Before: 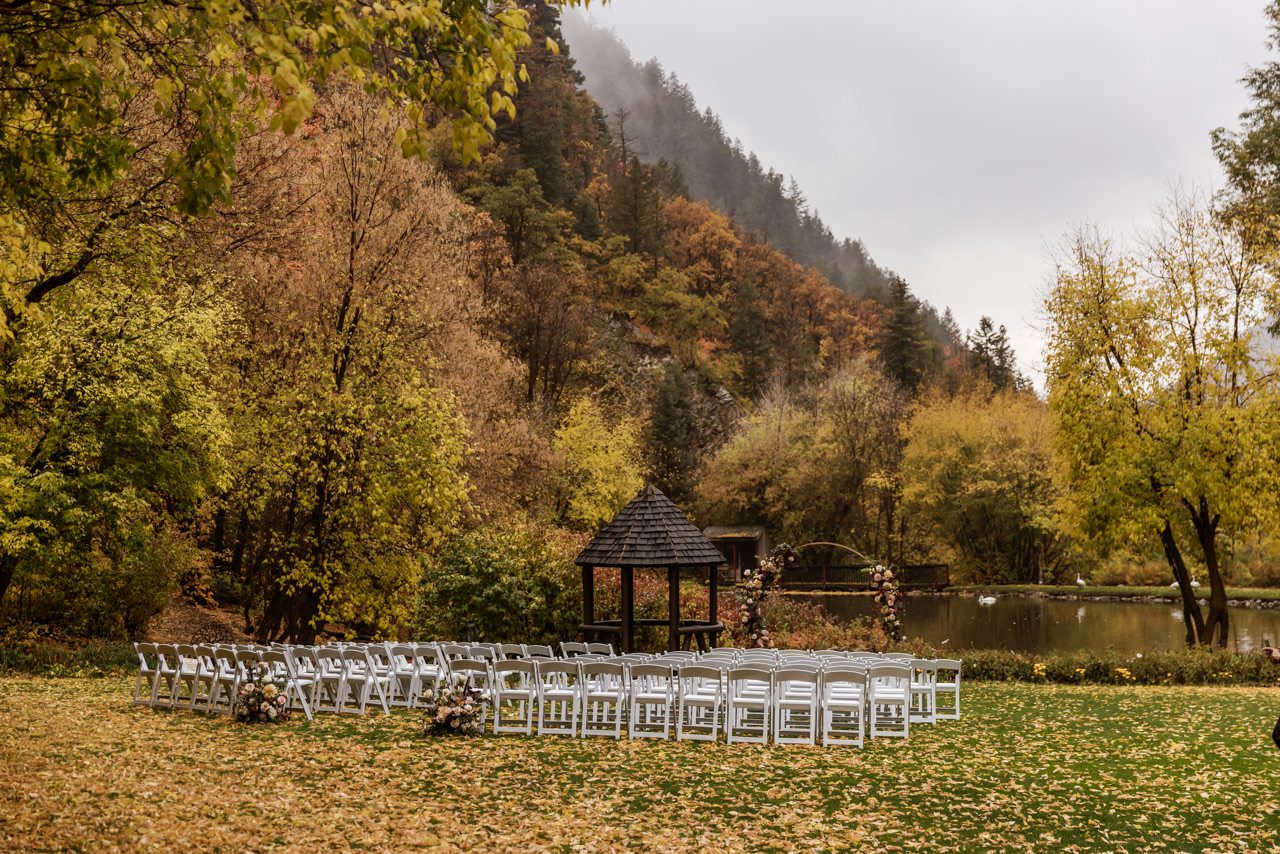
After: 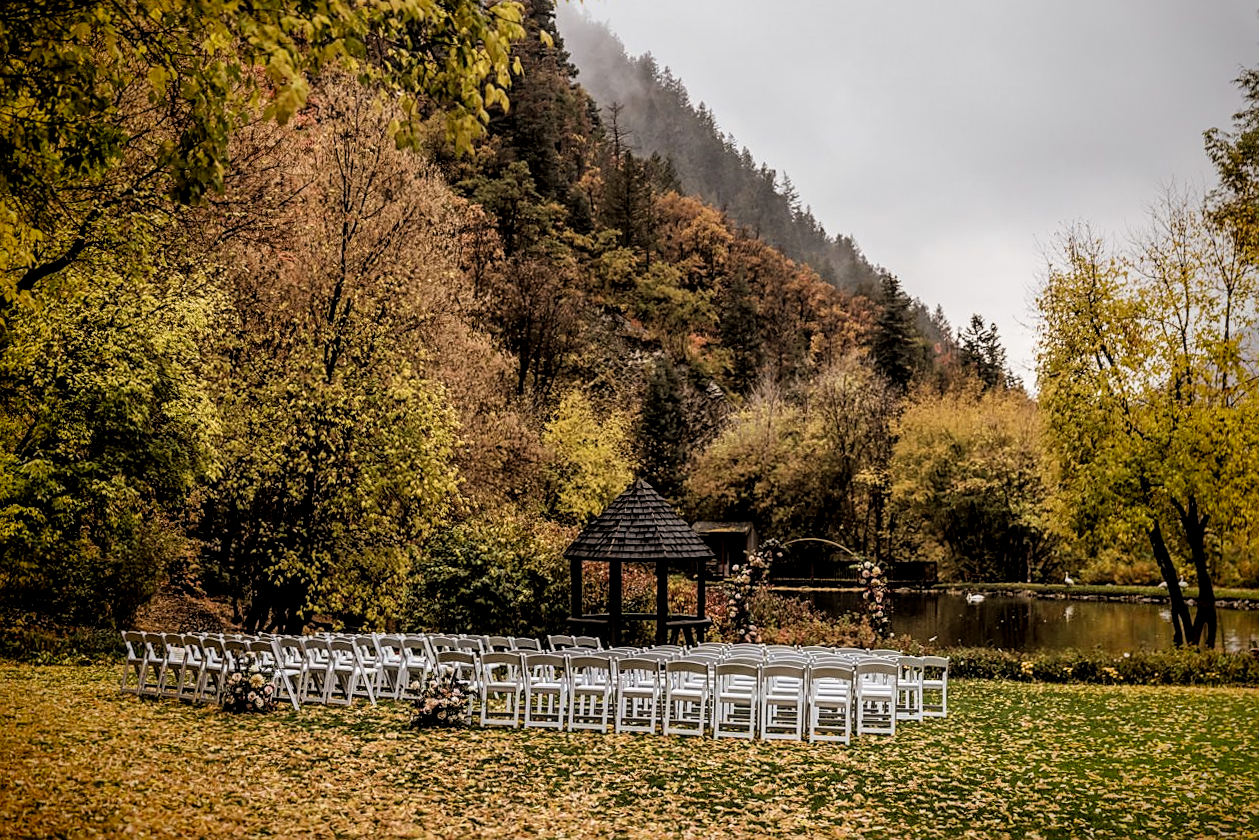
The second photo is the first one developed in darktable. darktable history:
crop and rotate: angle -0.633°
sharpen: on, module defaults
local contrast: on, module defaults
filmic rgb: black relative exposure -4.93 EV, white relative exposure 2.84 EV, threshold 5.98 EV, hardness 3.72, enable highlight reconstruction true
vignetting: fall-off start 66.95%, saturation 0.377, center (-0.012, 0), width/height ratio 1.018
